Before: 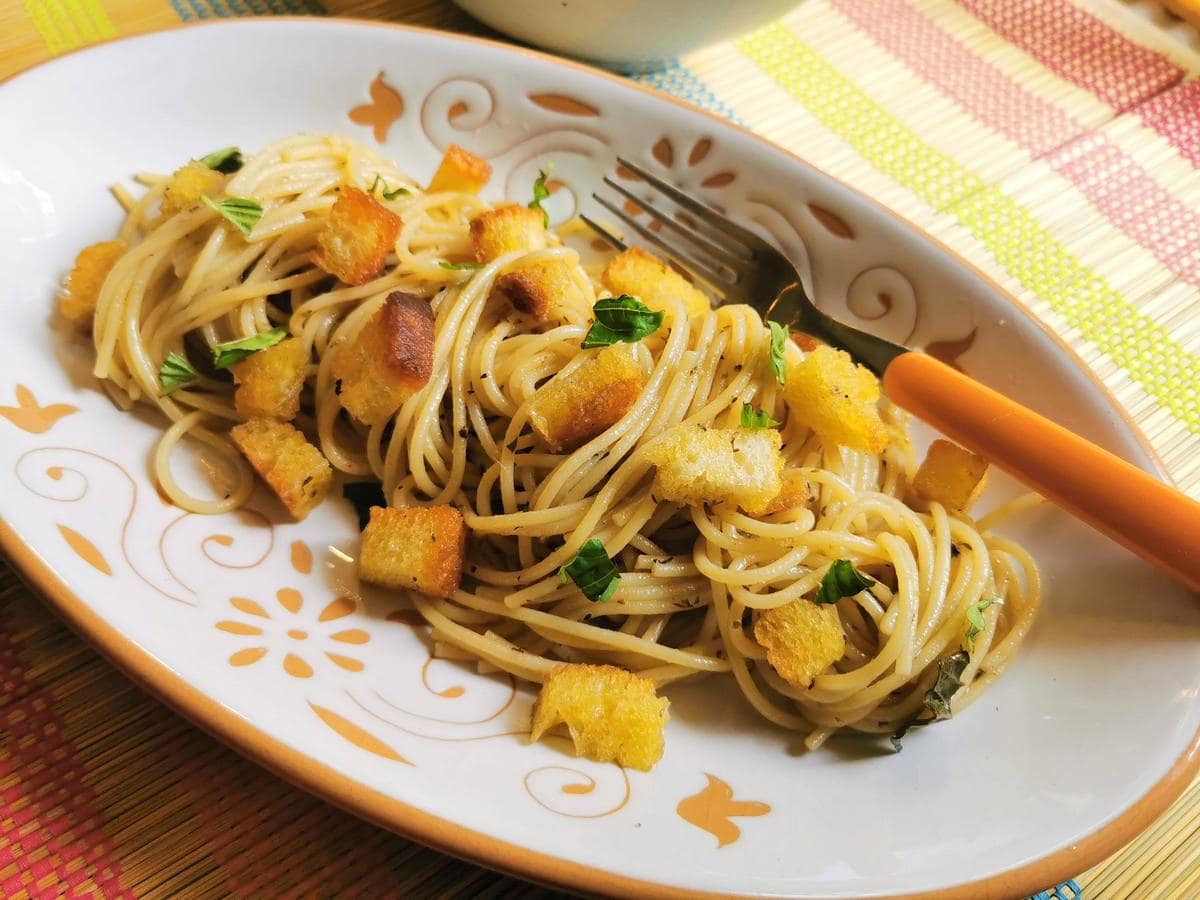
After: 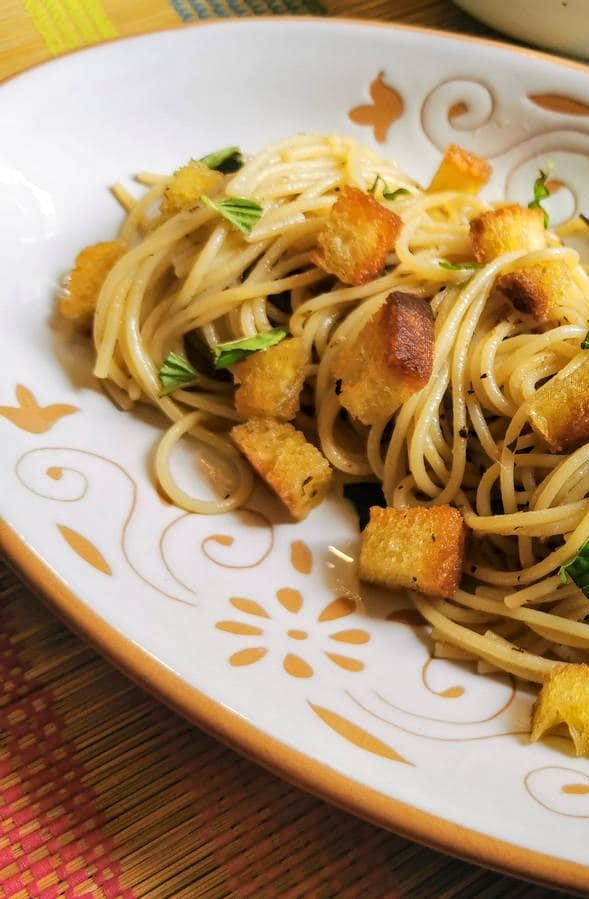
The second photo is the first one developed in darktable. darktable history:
crop and rotate: left 0%, top 0%, right 50.845%
local contrast: on, module defaults
